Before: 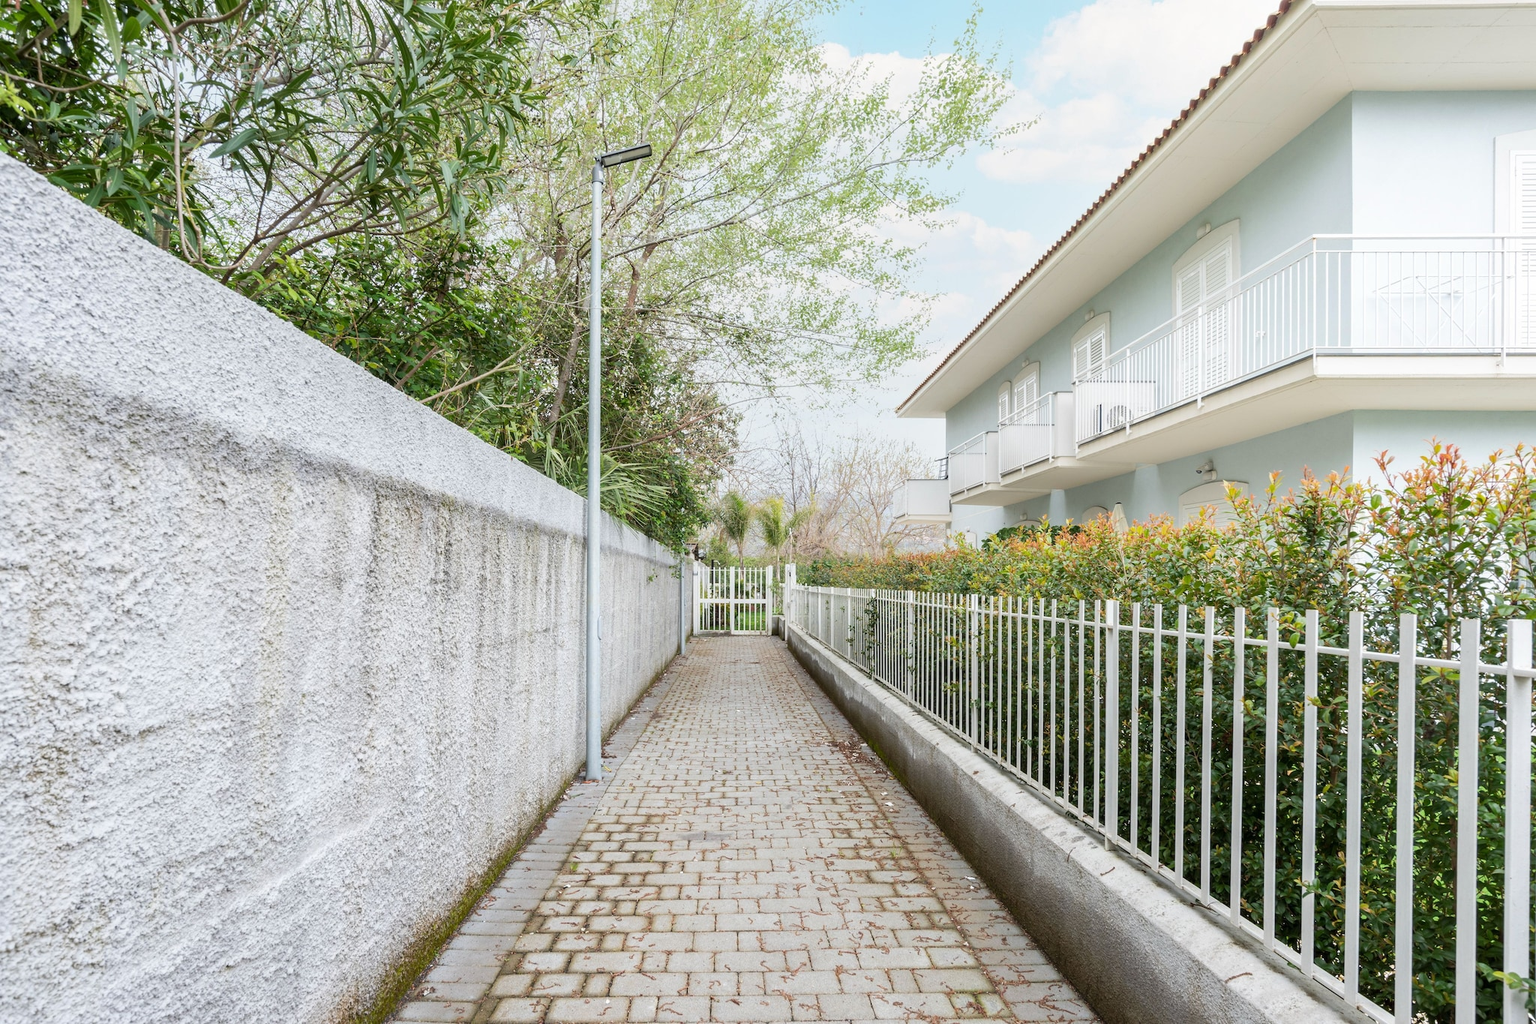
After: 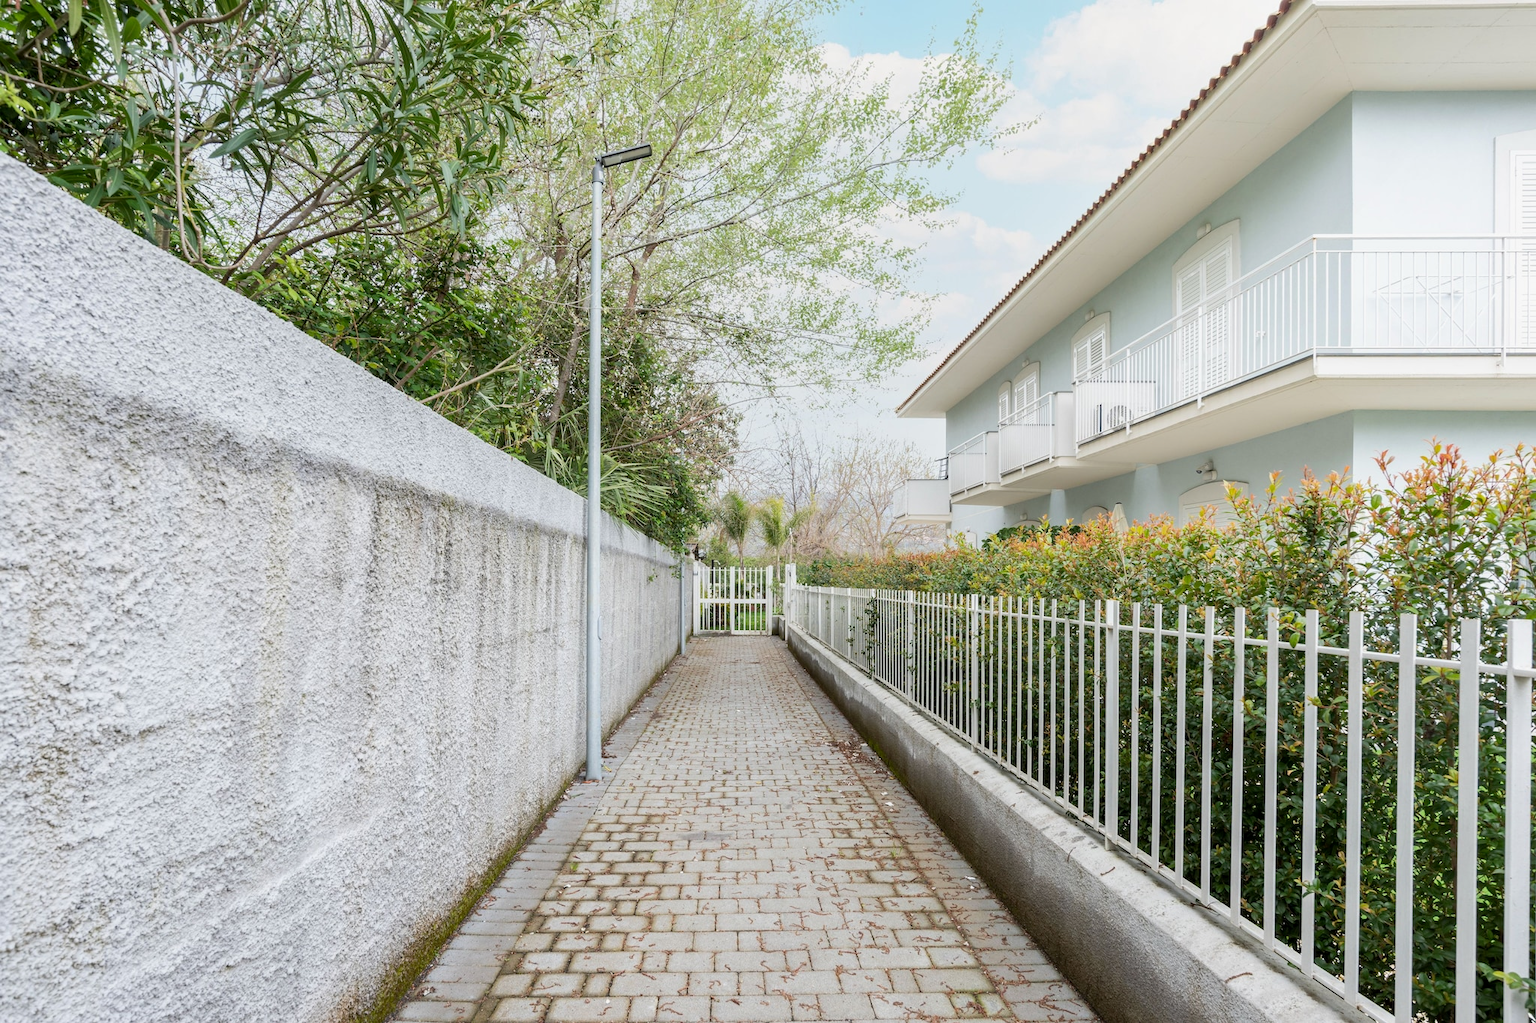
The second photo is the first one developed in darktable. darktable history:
exposure: black level correction 0.002, exposure -0.097 EV, compensate highlight preservation false
